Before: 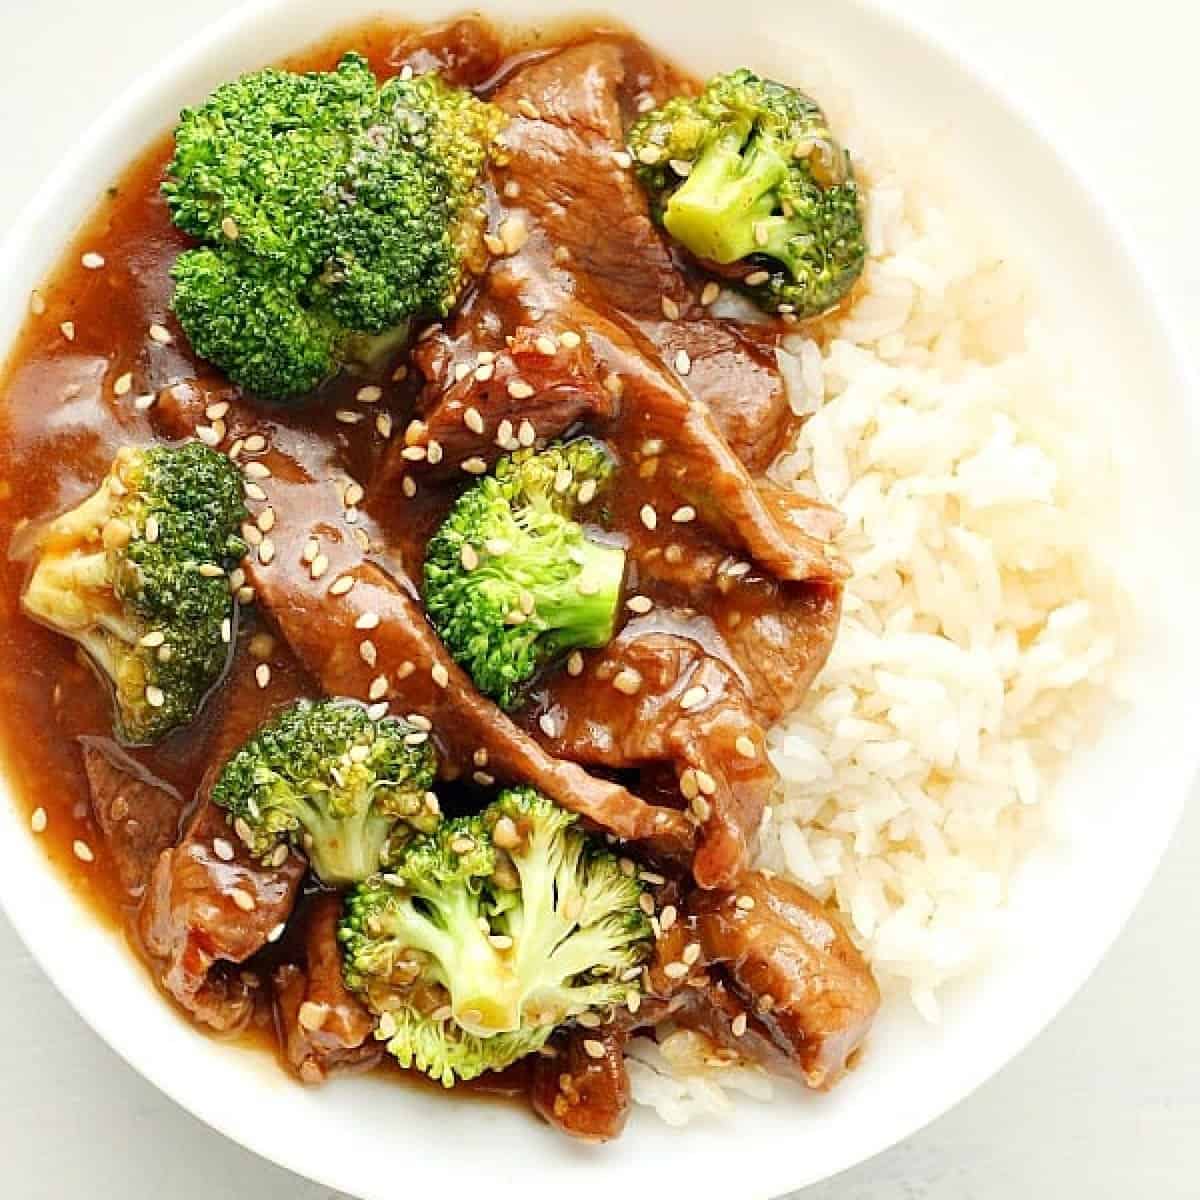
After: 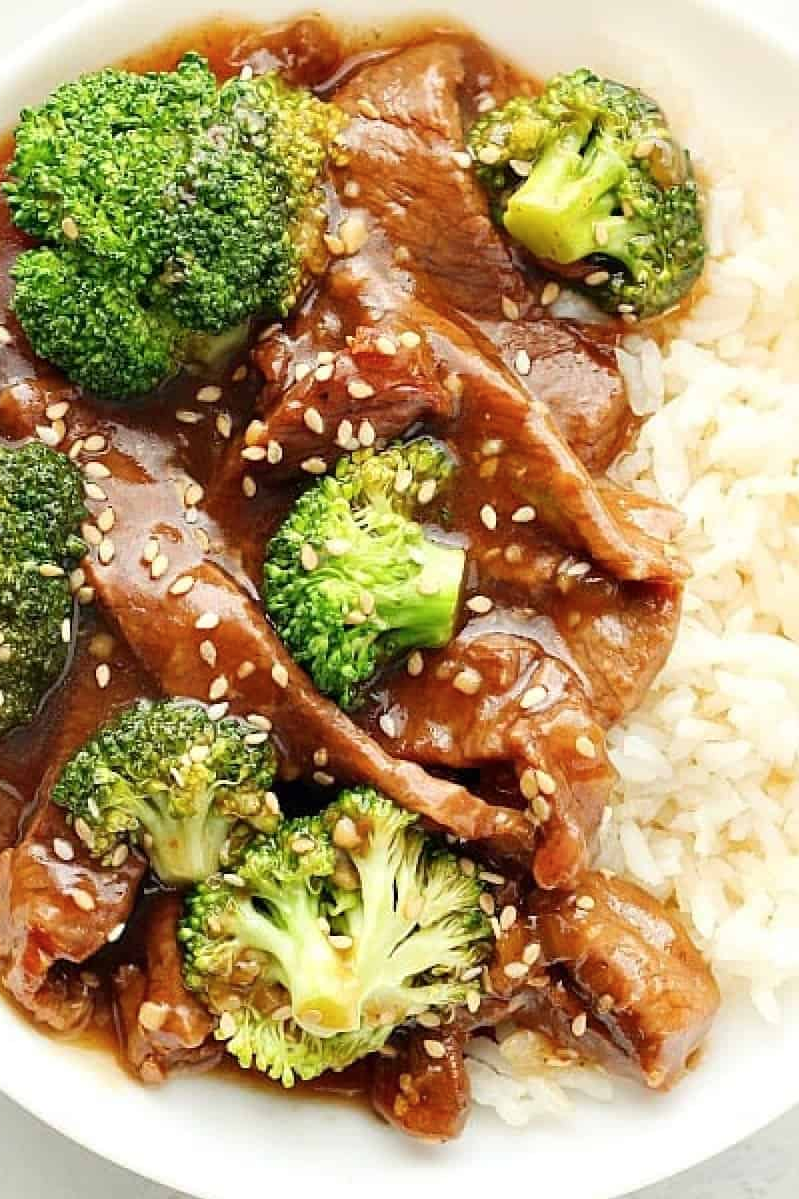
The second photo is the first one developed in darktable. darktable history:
color balance rgb: perceptual saturation grading › global saturation -1%
crop and rotate: left 13.342%, right 19.991%
